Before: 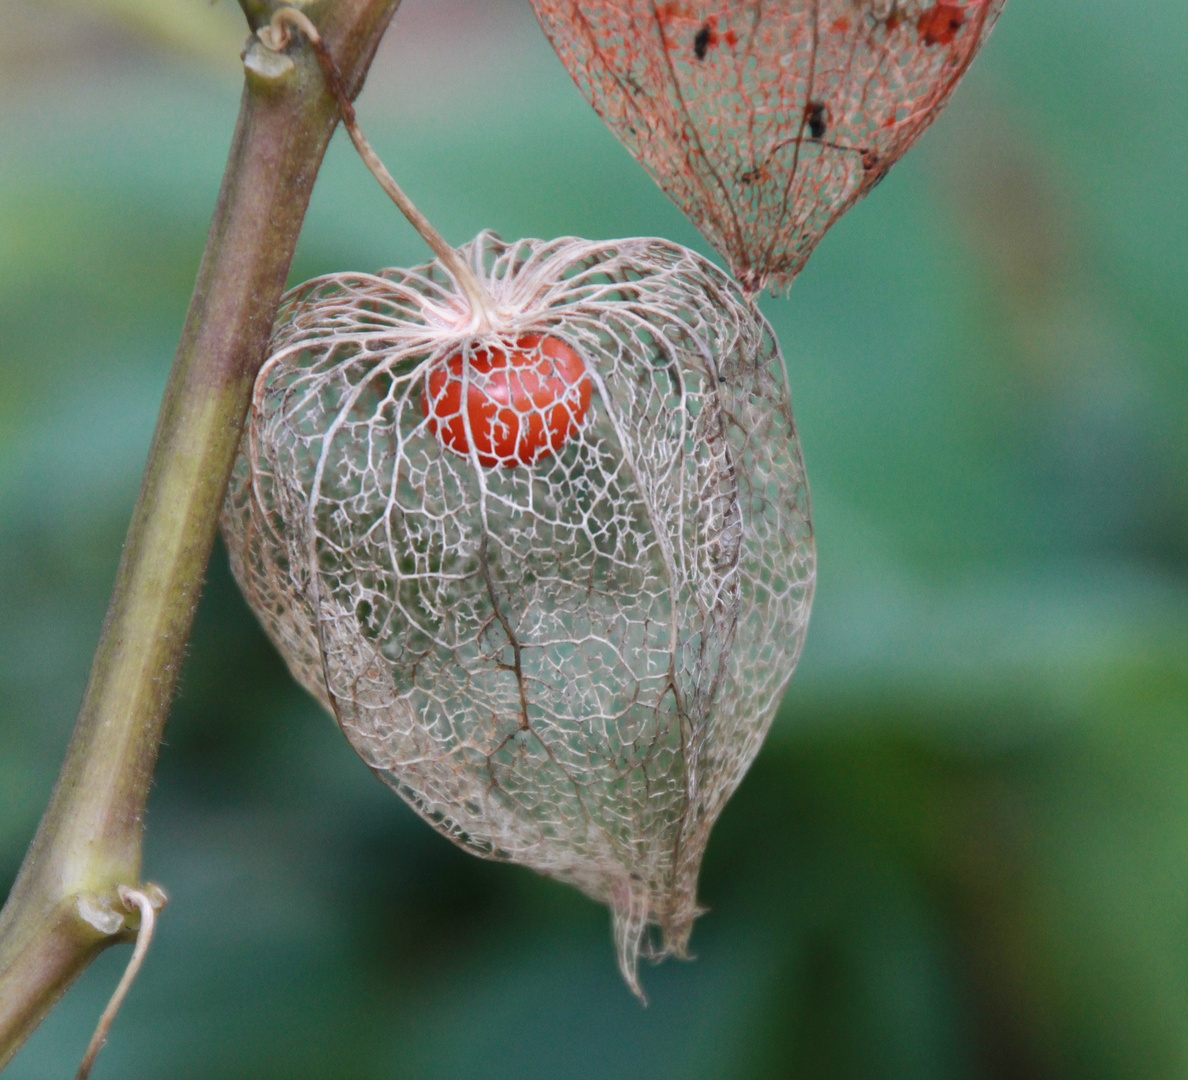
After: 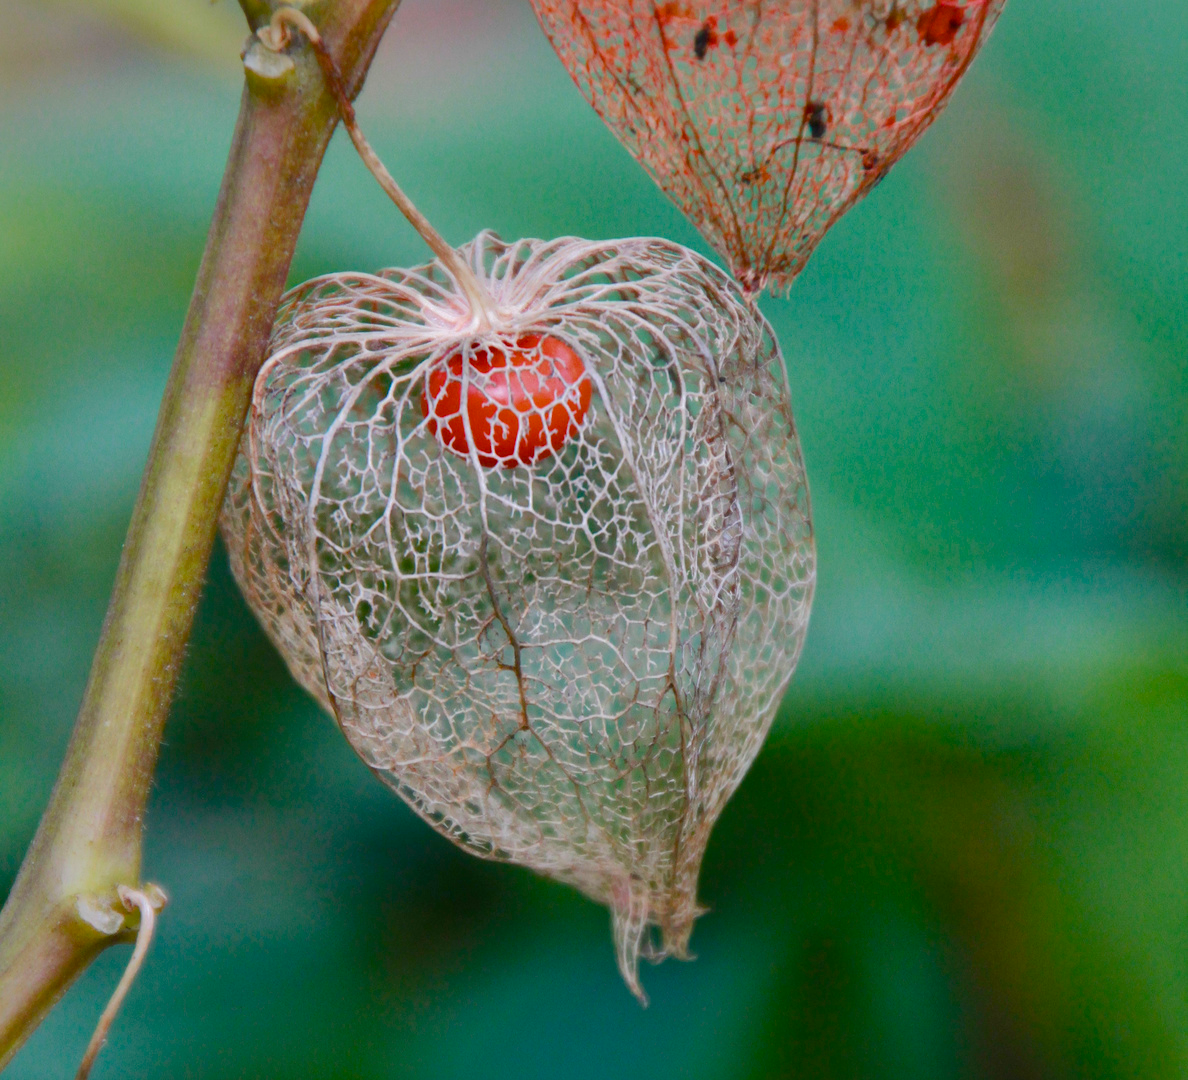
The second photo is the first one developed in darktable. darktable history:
color balance rgb: perceptual saturation grading › global saturation 14.11%, perceptual saturation grading › highlights -30.919%, perceptual saturation grading › shadows 51.824%, global vibrance 40.018%
shadows and highlights: shadows 25.75, highlights -69.44
